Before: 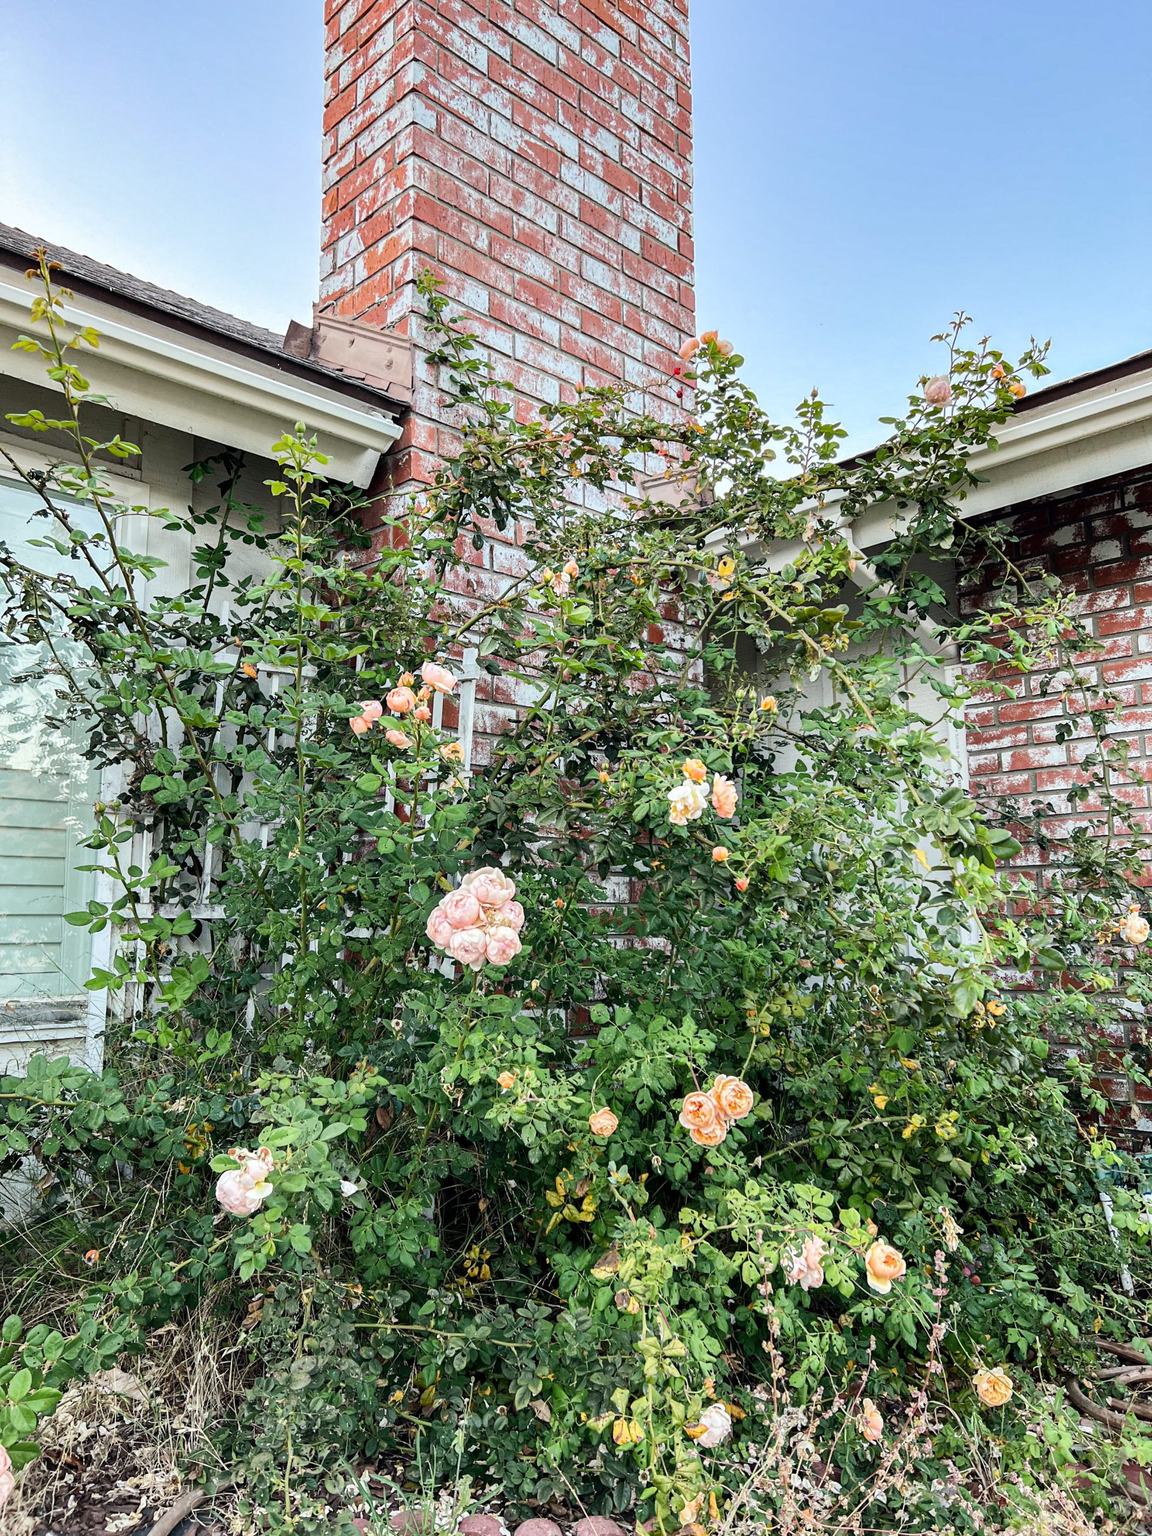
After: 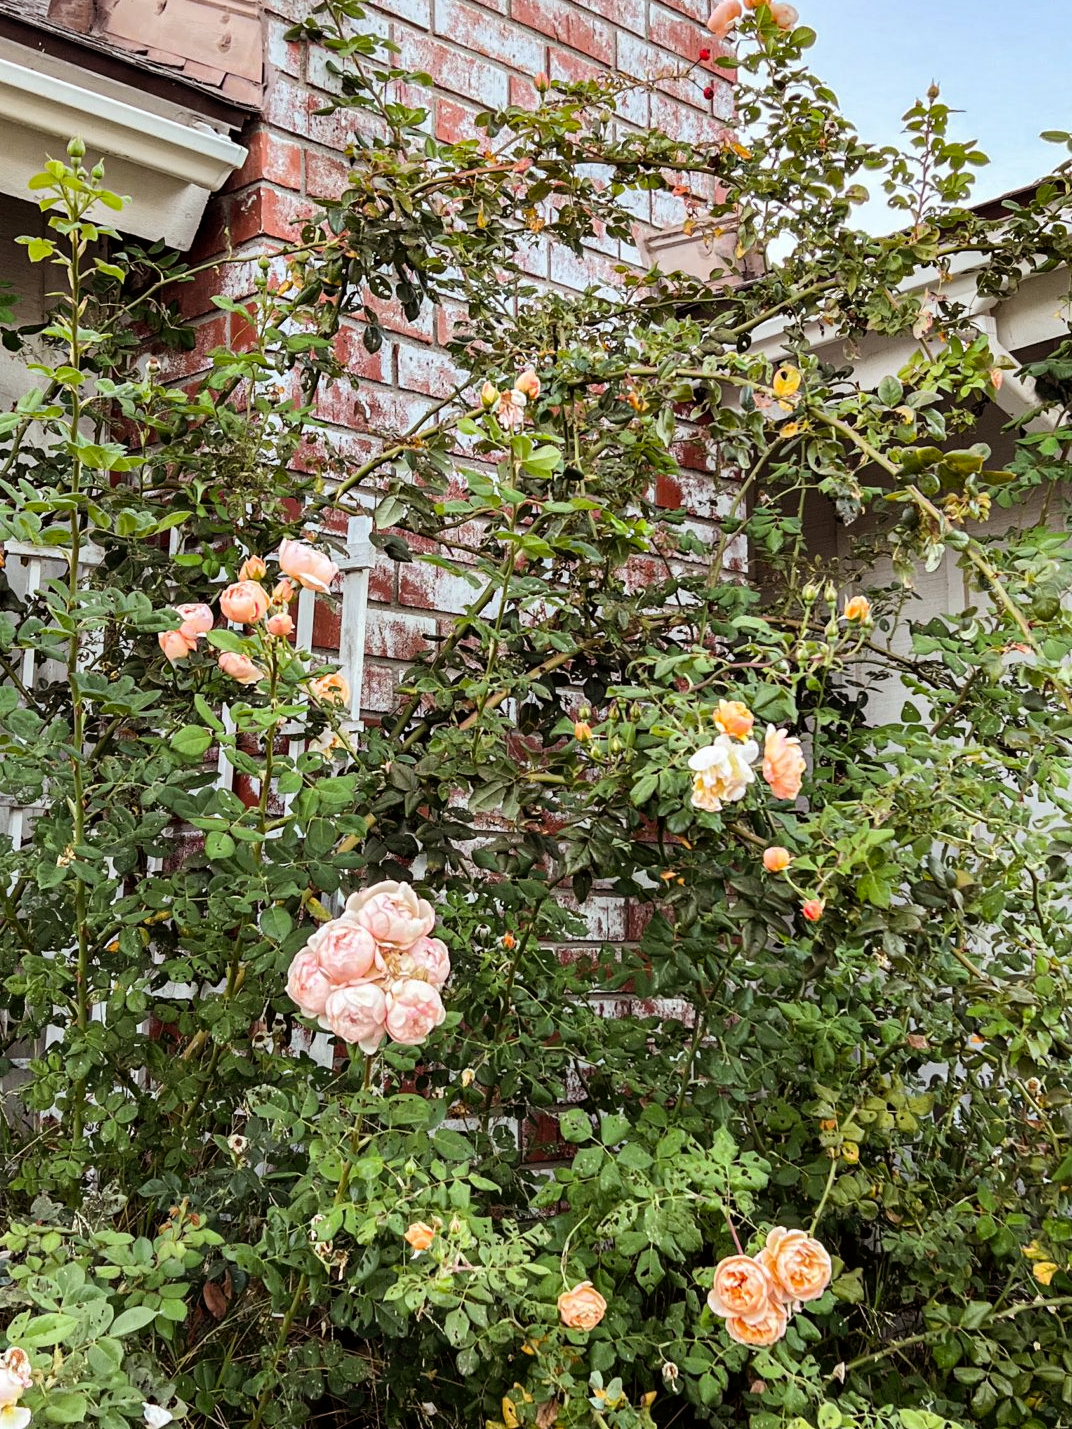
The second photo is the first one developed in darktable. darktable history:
rgb levels: mode RGB, independent channels, levels [[0, 0.5, 1], [0, 0.521, 1], [0, 0.536, 1]]
contrast brightness saturation: contrast 0.01, saturation -0.05
crop and rotate: left 22.13%, top 22.054%, right 22.026%, bottom 22.102%
